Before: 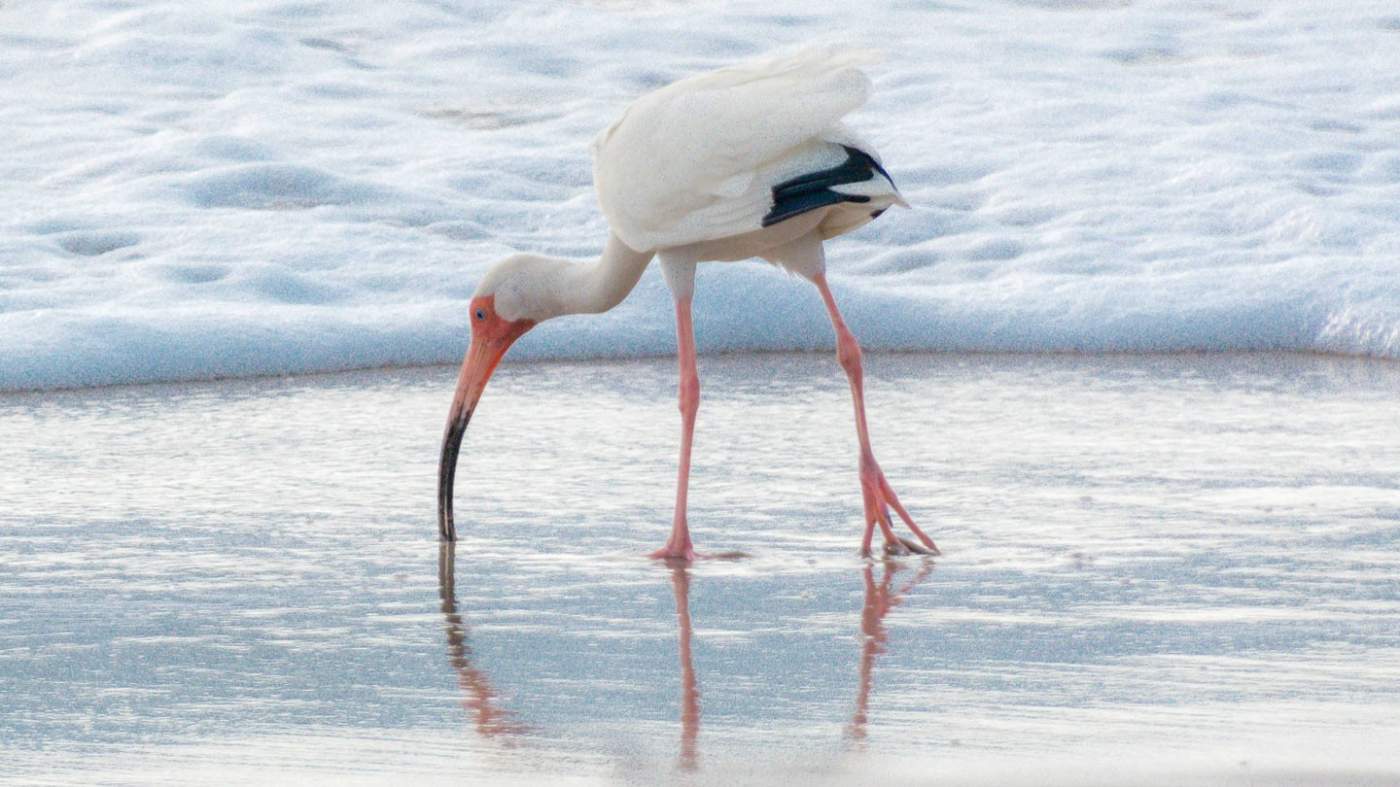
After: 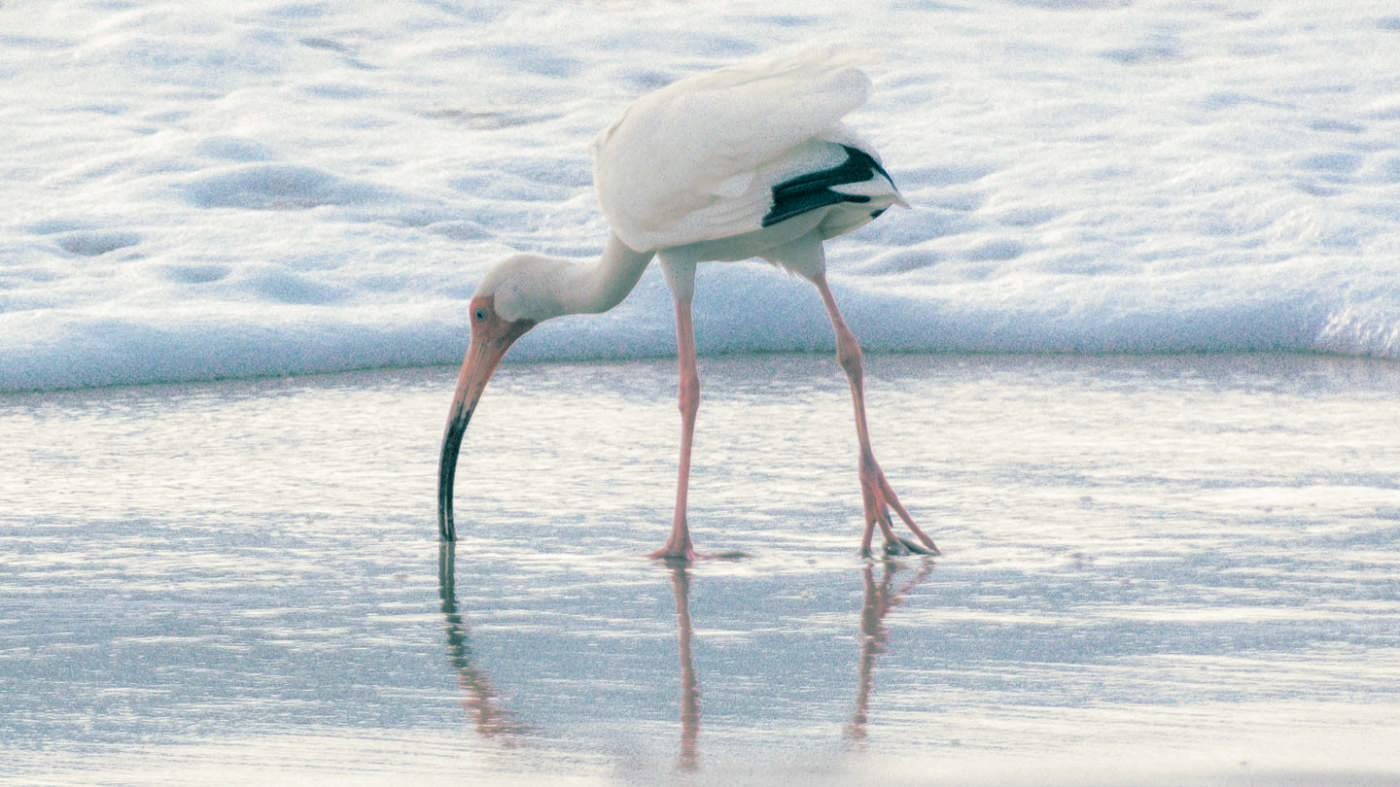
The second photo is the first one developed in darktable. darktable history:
contrast brightness saturation: saturation -0.05
split-toning: shadows › hue 186.43°, highlights › hue 49.29°, compress 30.29%
